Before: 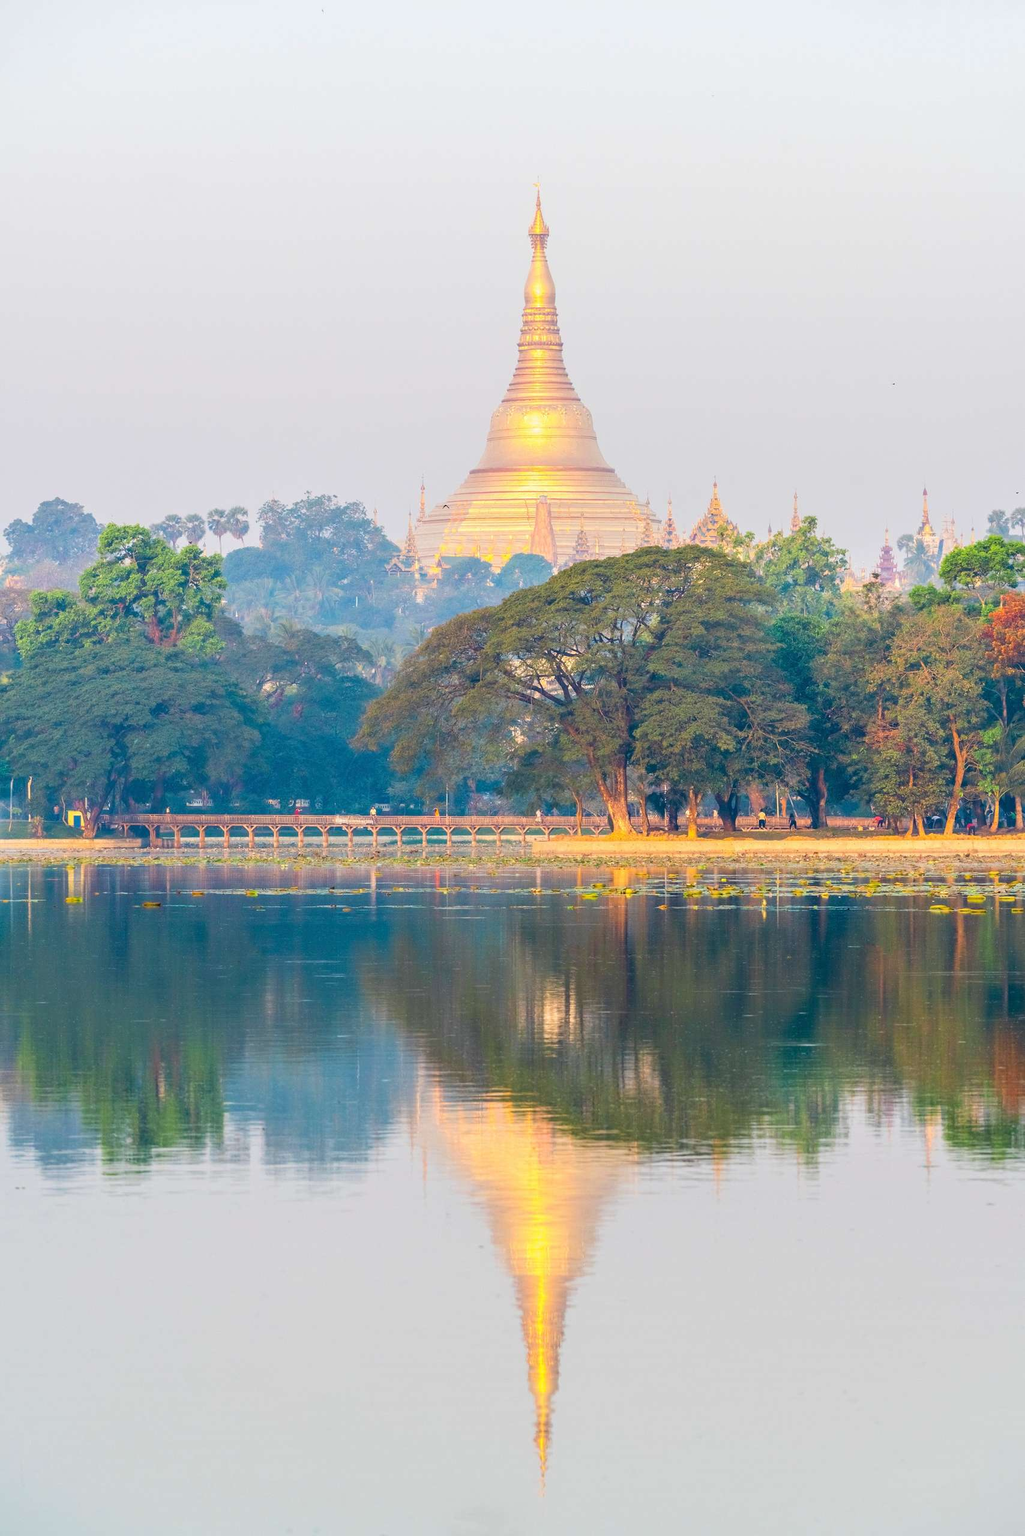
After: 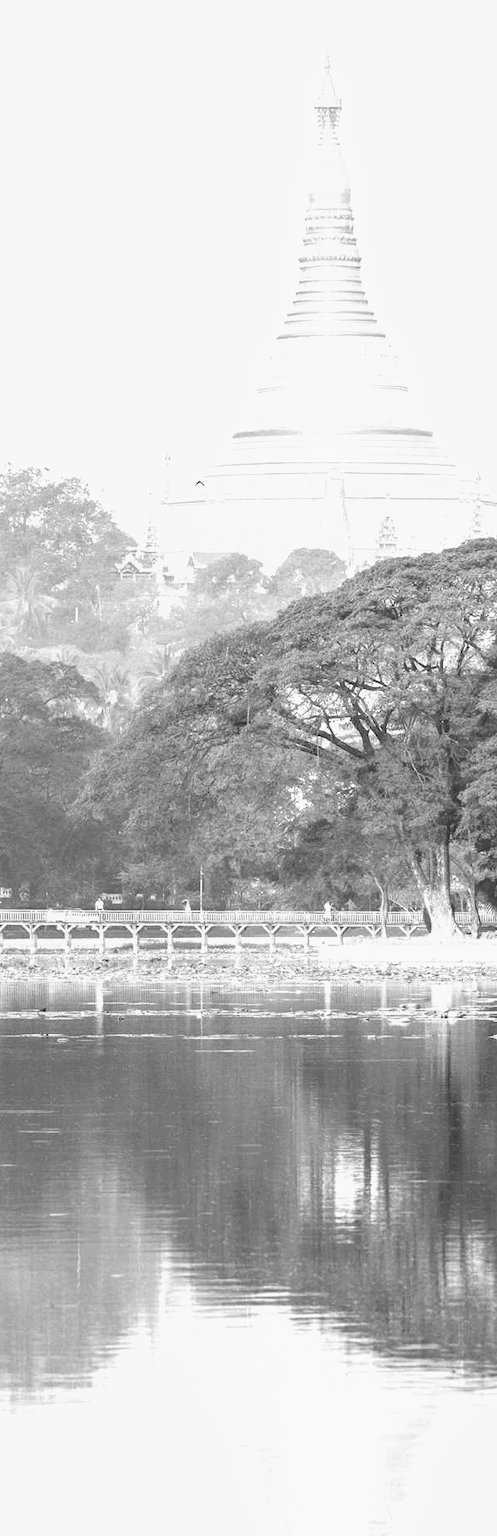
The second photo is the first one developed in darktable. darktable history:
velvia: strength 15%
white balance: red 1.045, blue 0.932
color correction: saturation 0.5
crop and rotate: left 29.476%, top 10.214%, right 35.32%, bottom 17.333%
exposure: black level correction 0, exposure 0.953 EV, compensate exposure bias true, compensate highlight preservation false
local contrast: highlights 100%, shadows 100%, detail 120%, midtone range 0.2
monochrome: a -35.87, b 49.73, size 1.7
